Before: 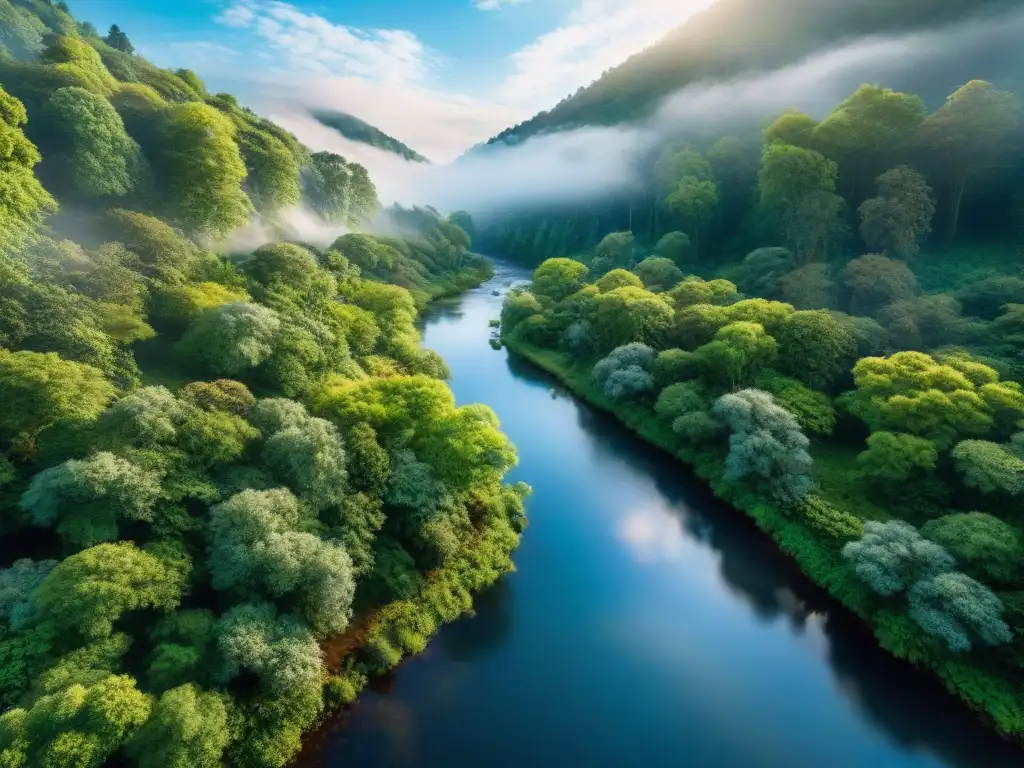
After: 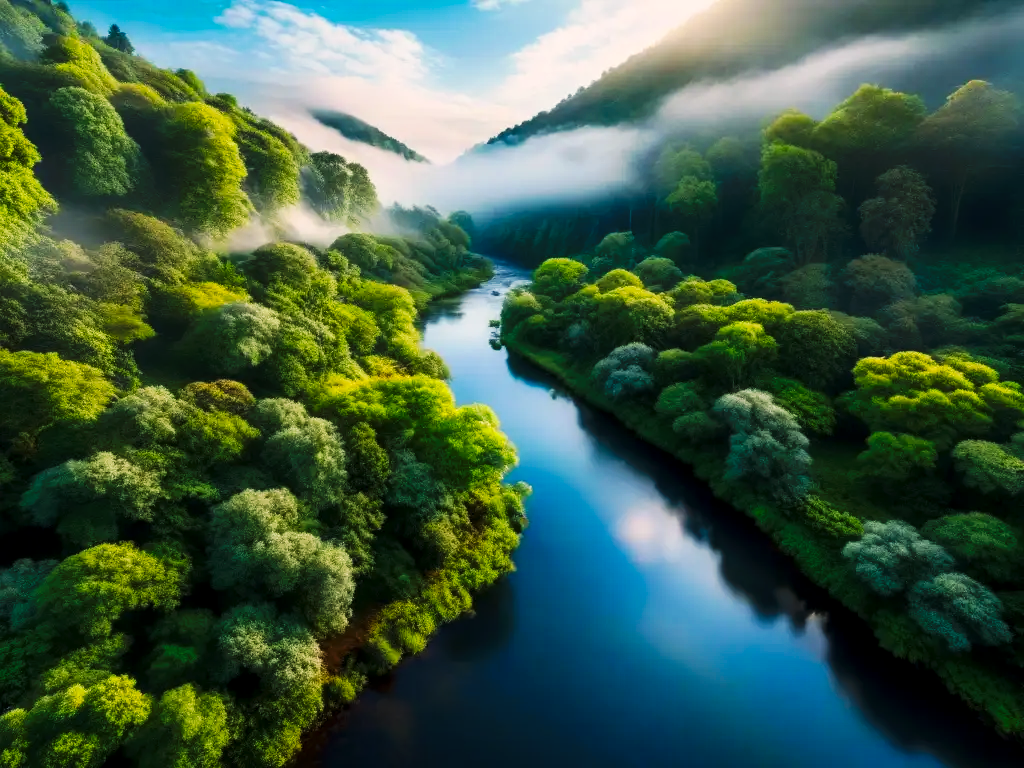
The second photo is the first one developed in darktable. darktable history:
tone curve: curves: ch0 [(0, 0) (0.003, 0) (0.011, 0) (0.025, 0) (0.044, 0.006) (0.069, 0.024) (0.1, 0.038) (0.136, 0.052) (0.177, 0.08) (0.224, 0.112) (0.277, 0.145) (0.335, 0.206) (0.399, 0.284) (0.468, 0.372) (0.543, 0.477) (0.623, 0.593) (0.709, 0.717) (0.801, 0.815) (0.898, 0.92) (1, 1)], preserve colors none
color correction: highlights a* 3.84, highlights b* 5.07
